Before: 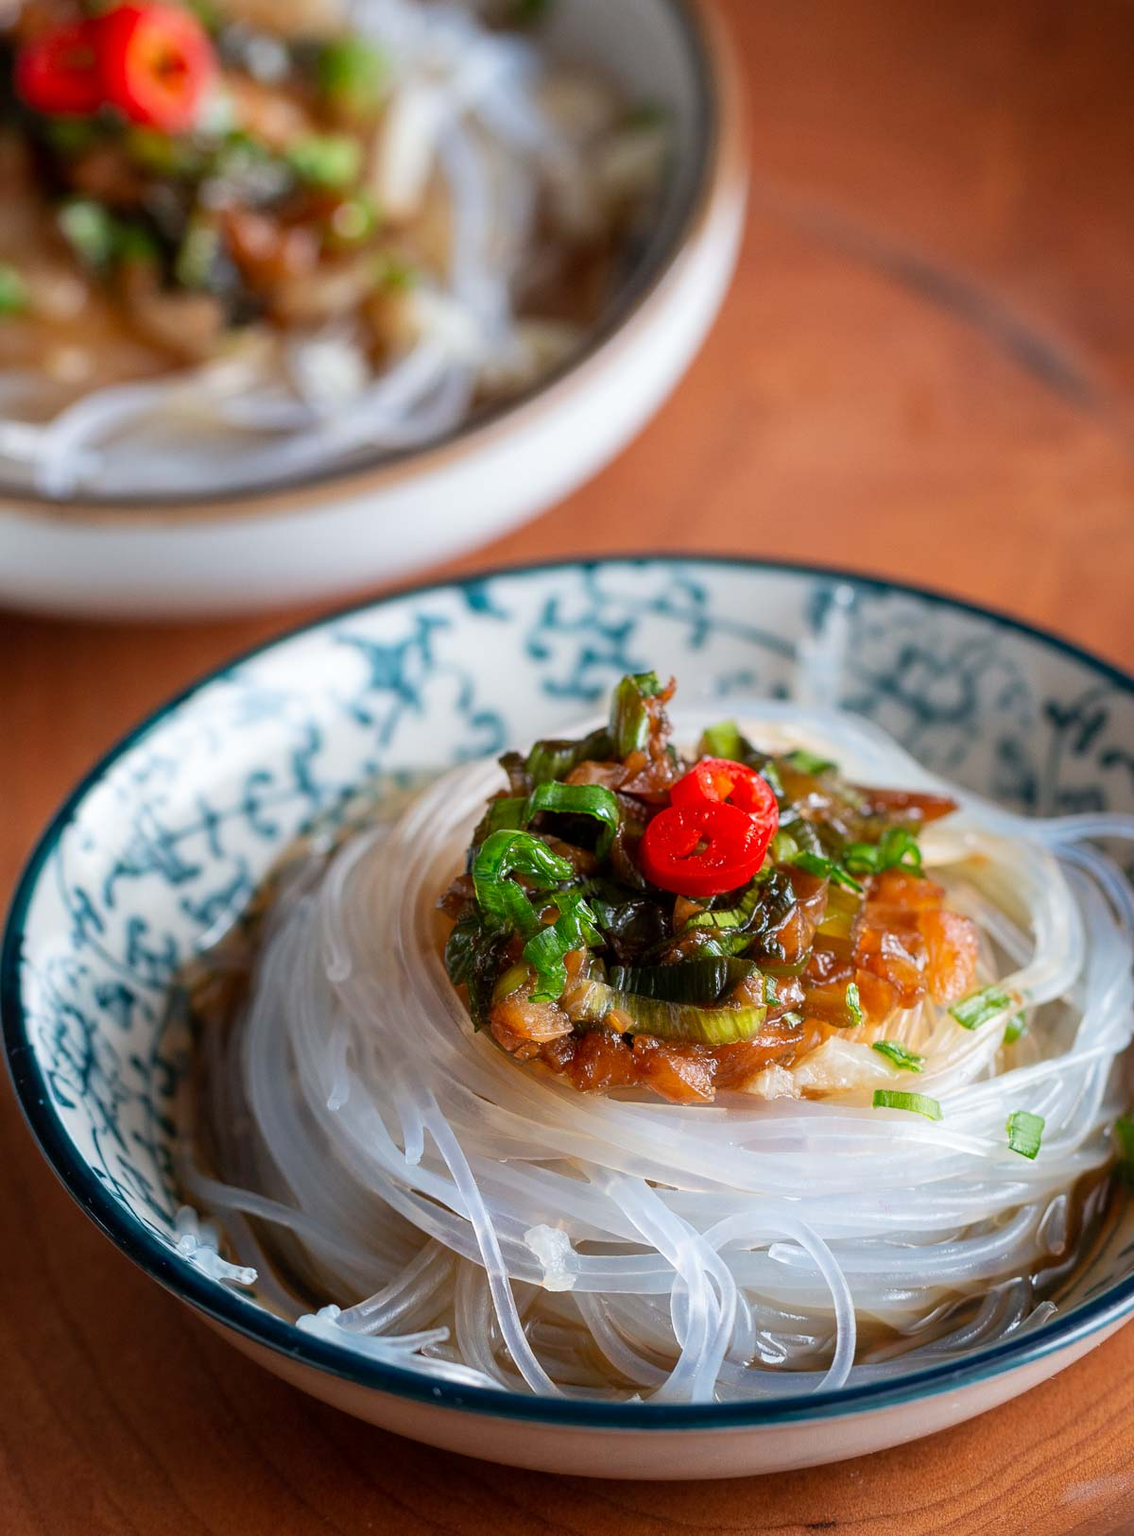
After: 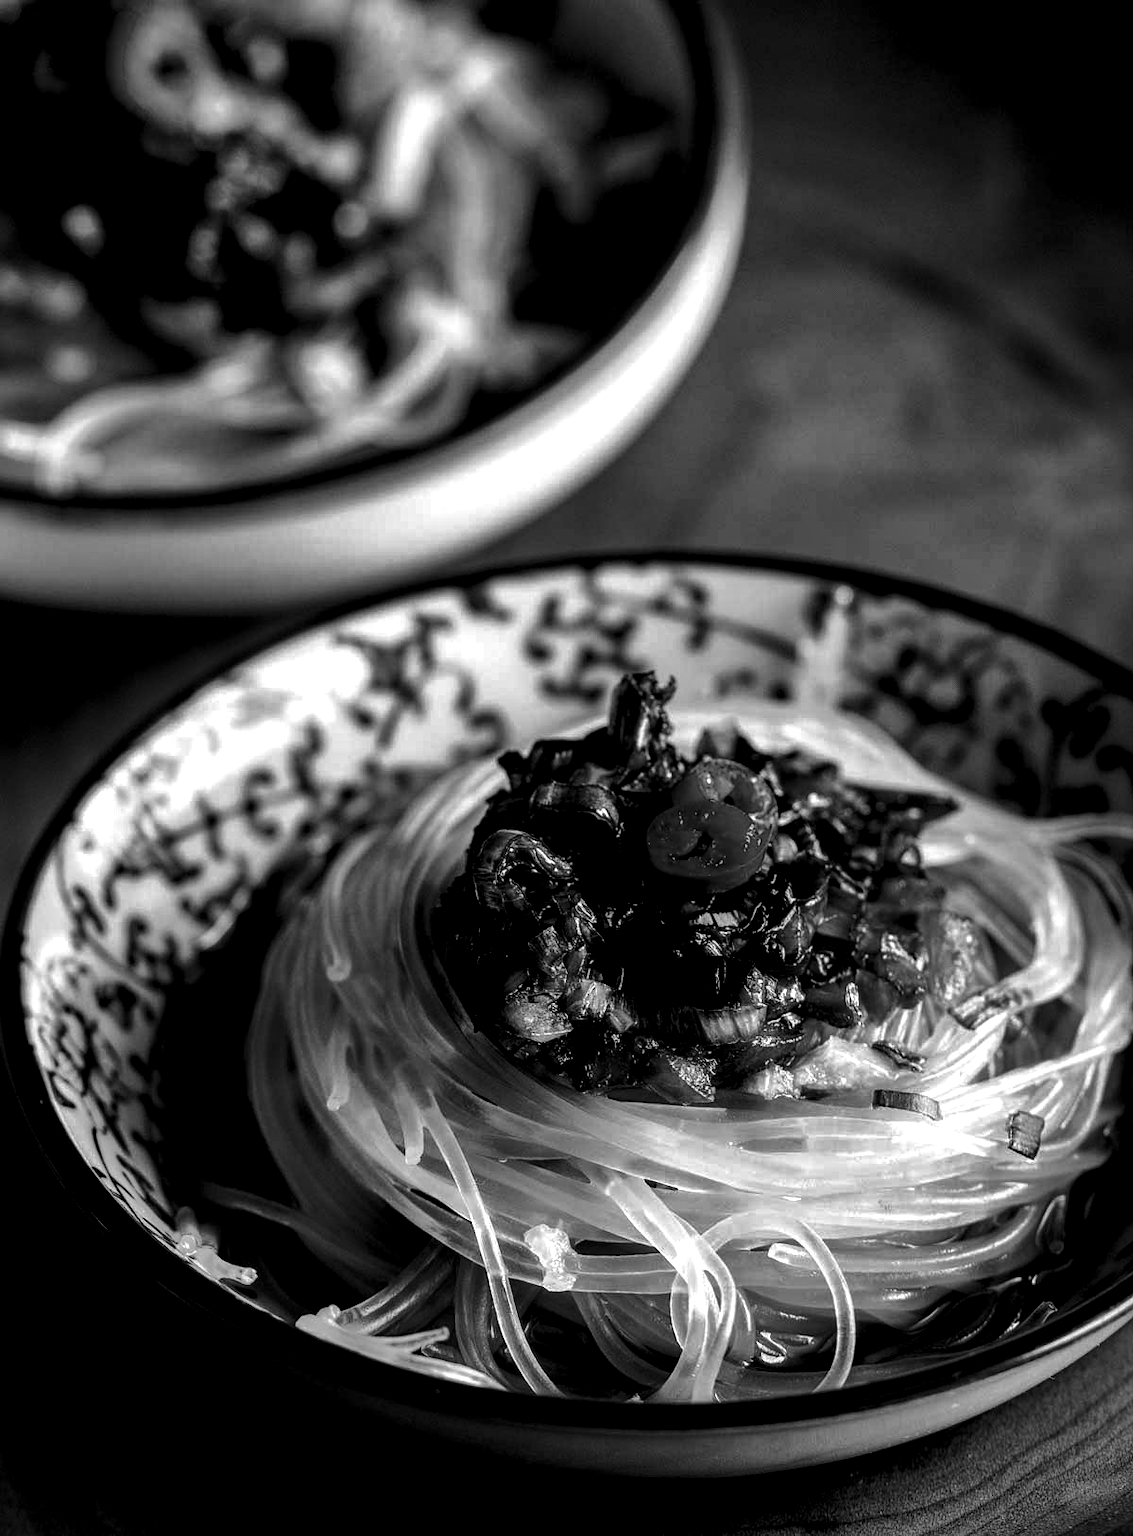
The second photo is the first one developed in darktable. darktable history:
local contrast: detail 203%
contrast brightness saturation: contrast 0.02, brightness -1, saturation -1
shadows and highlights: on, module defaults
